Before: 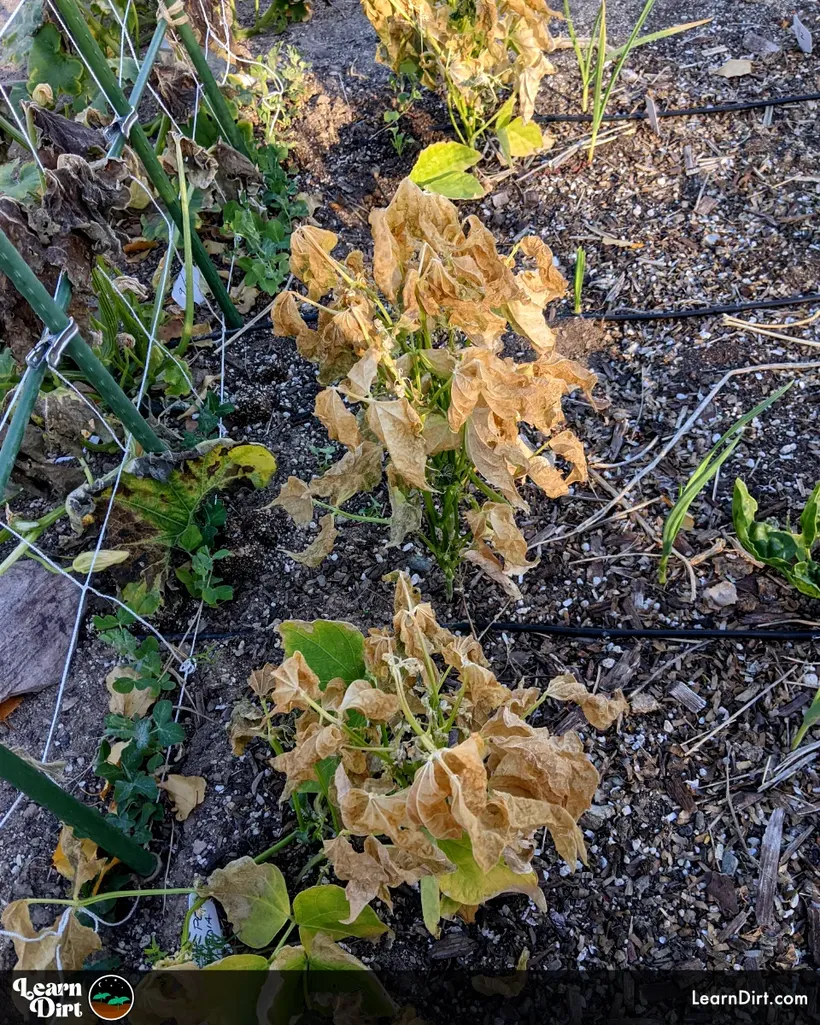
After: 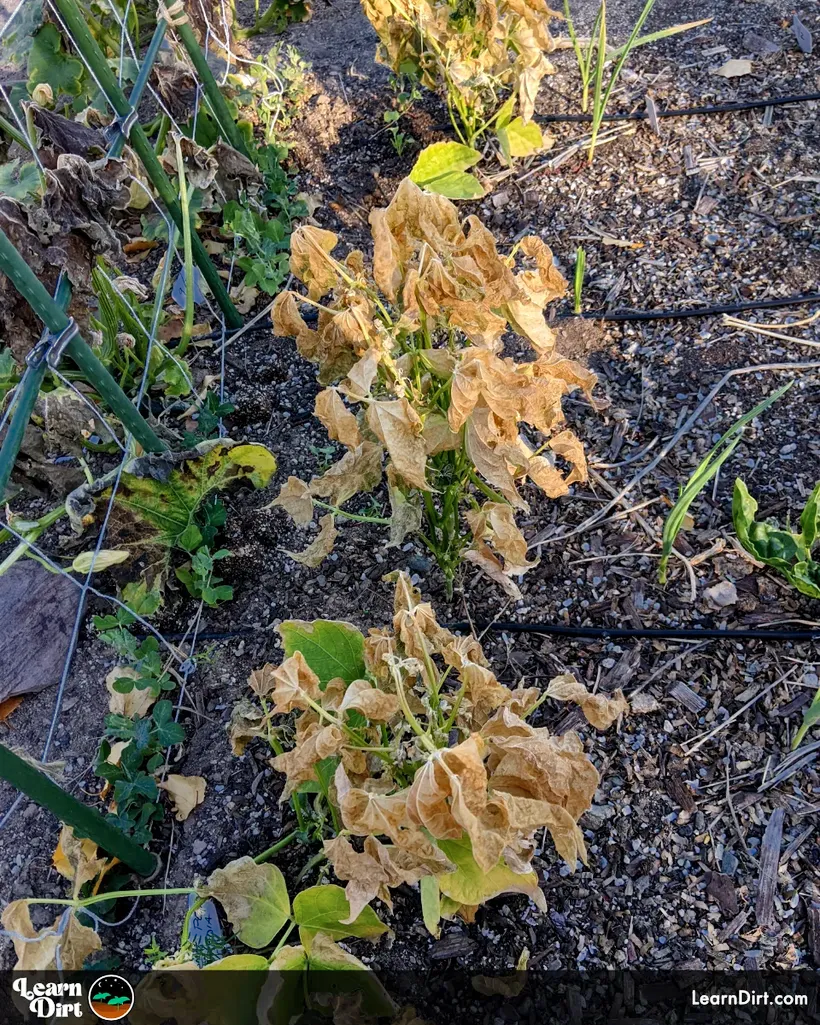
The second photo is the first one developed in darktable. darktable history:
color zones: curves: ch0 [(0, 0.497) (0.143, 0.5) (0.286, 0.5) (0.429, 0.483) (0.571, 0.116) (0.714, -0.006) (0.857, 0.28) (1, 0.497)]
shadows and highlights: soften with gaussian
